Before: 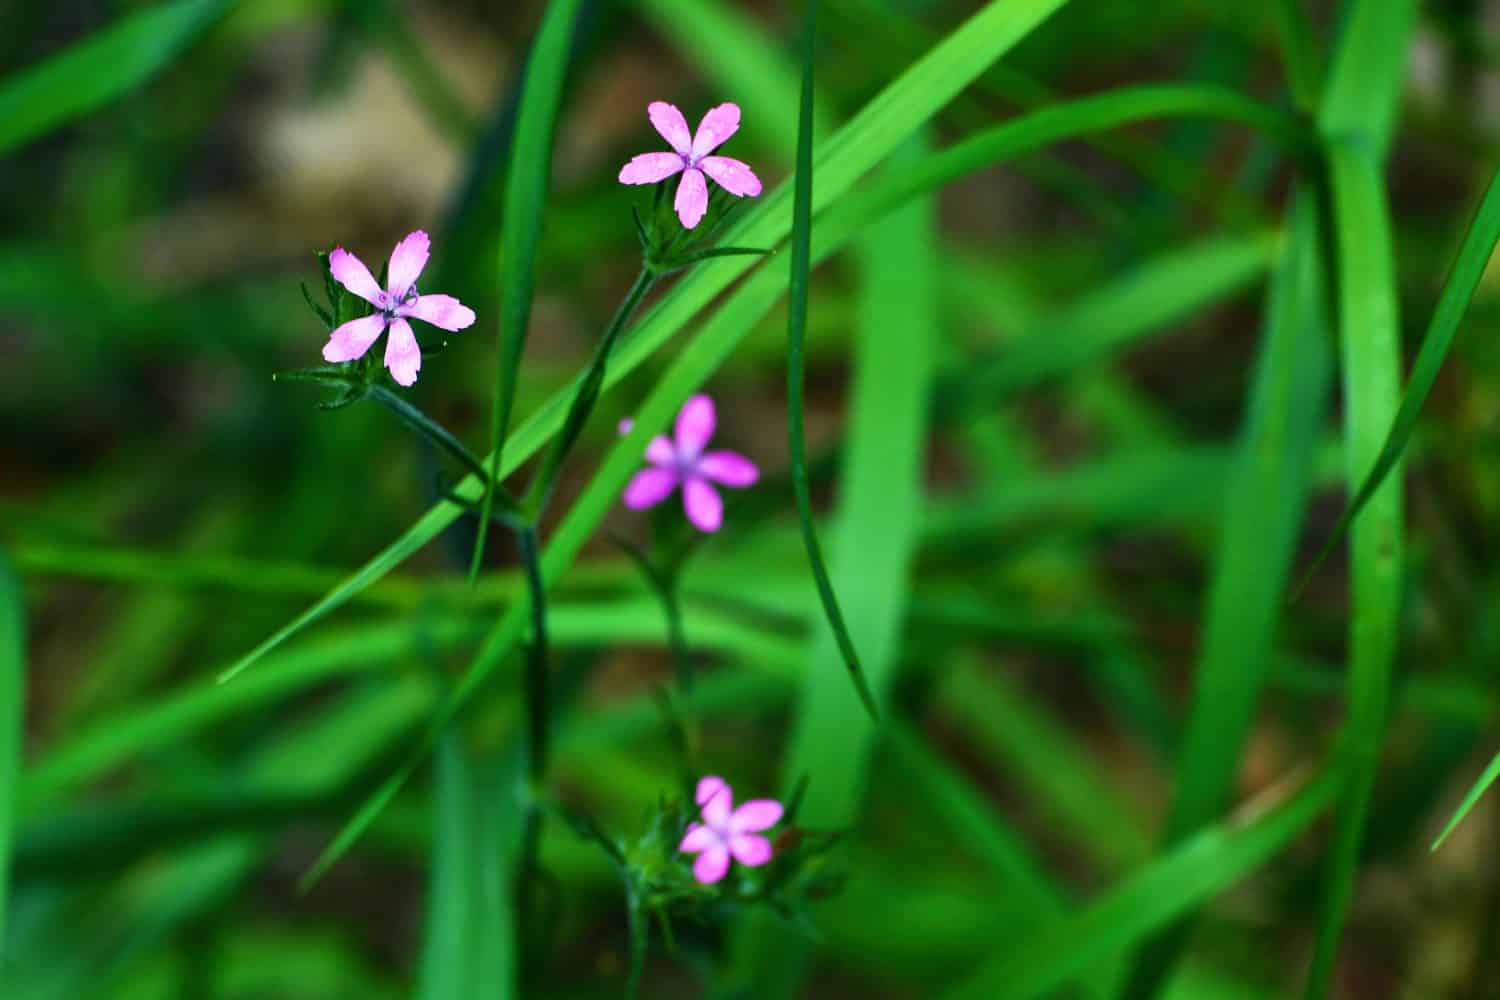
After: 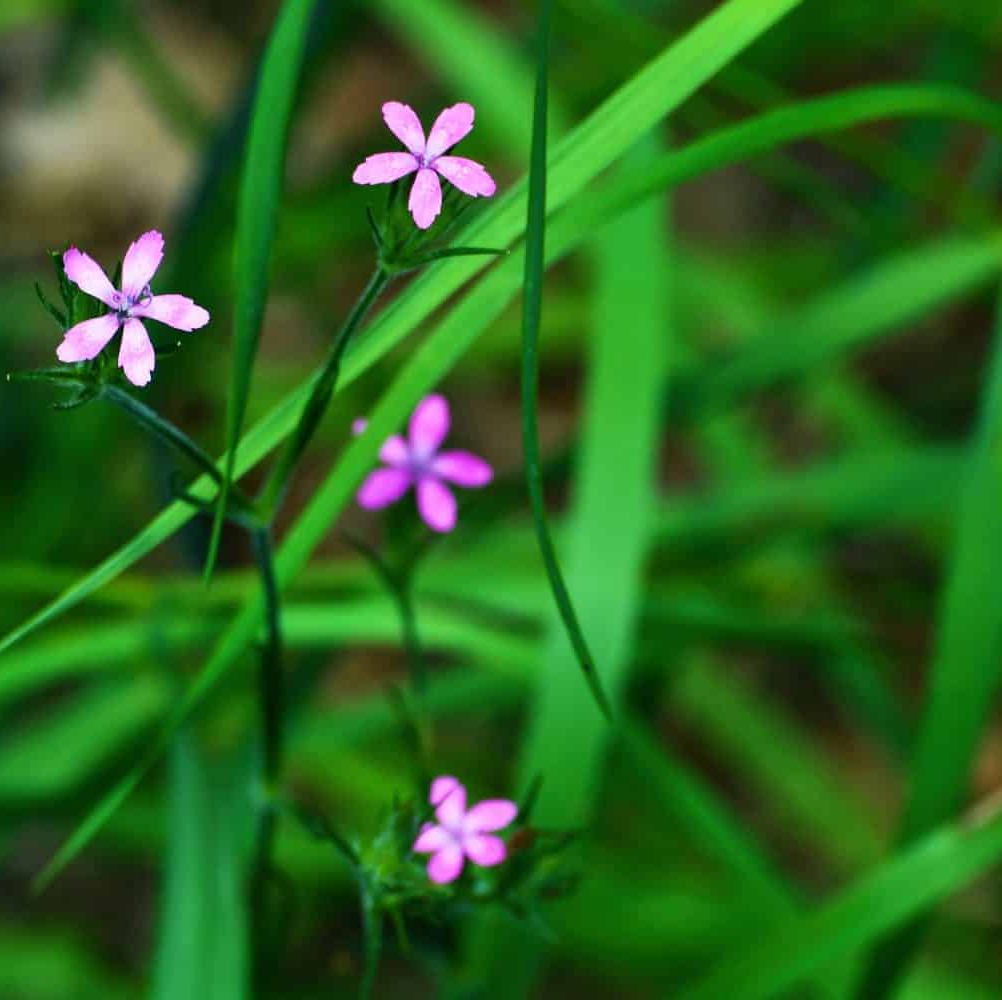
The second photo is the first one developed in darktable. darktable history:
crop and rotate: left 17.795%, right 15.39%
